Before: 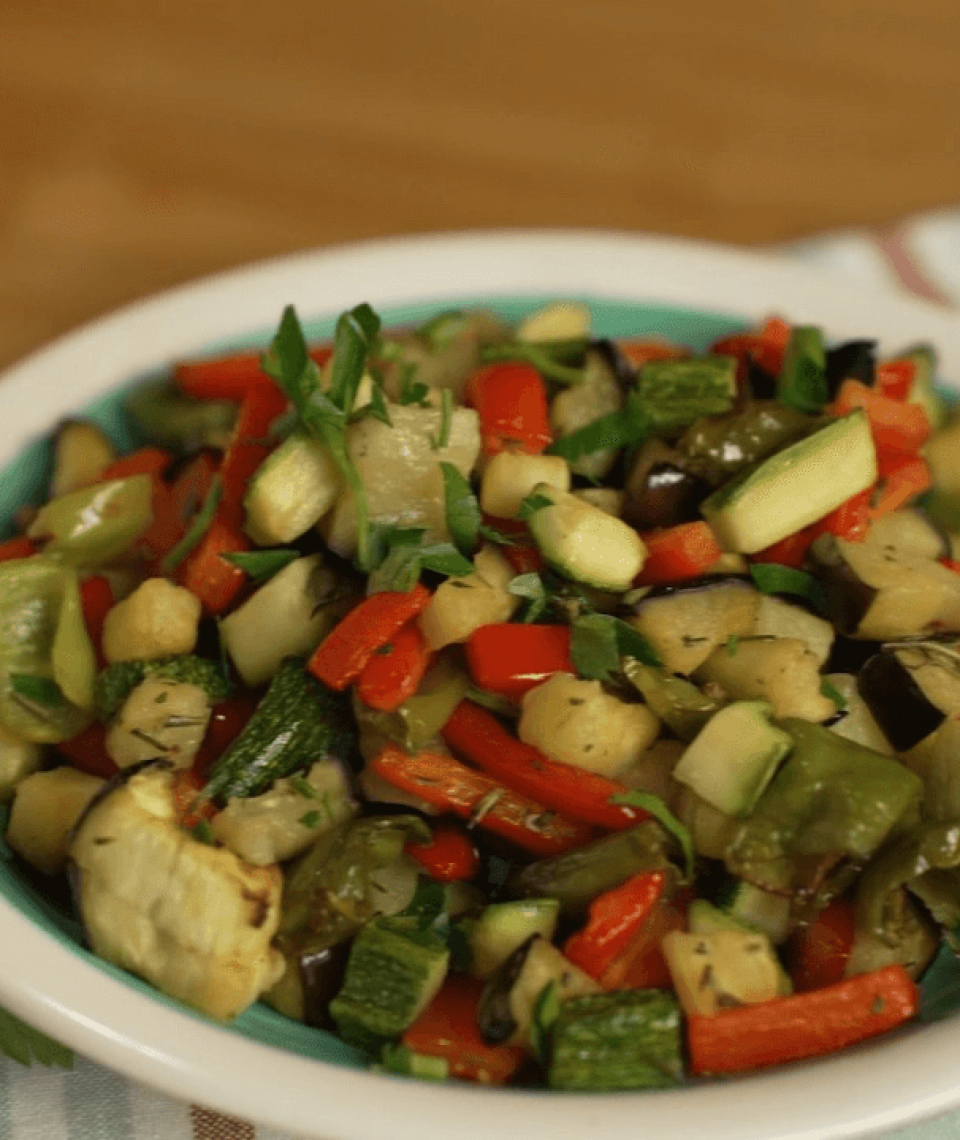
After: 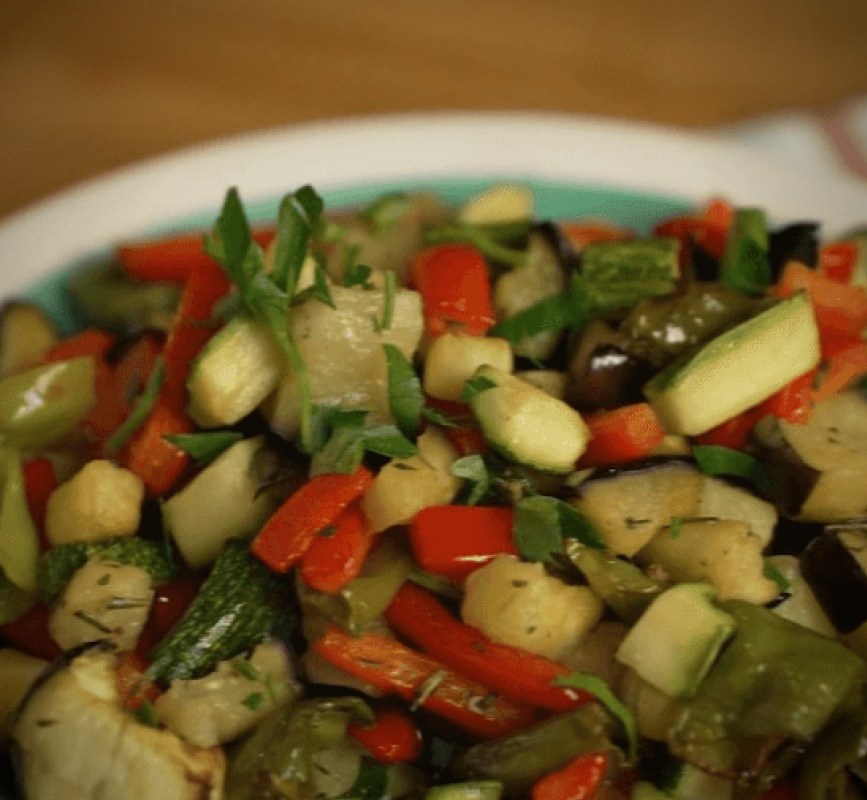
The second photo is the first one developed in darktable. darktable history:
vignetting: brightness -0.609, saturation 0.002, unbound false
crop: left 5.998%, top 10.376%, right 3.616%, bottom 19.416%
